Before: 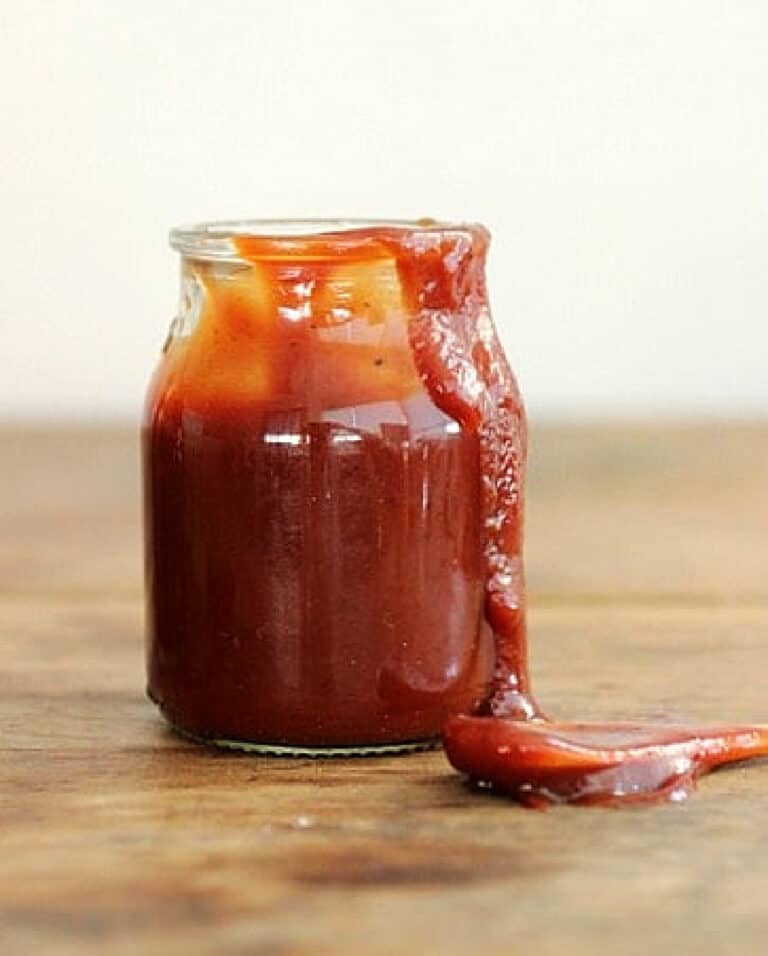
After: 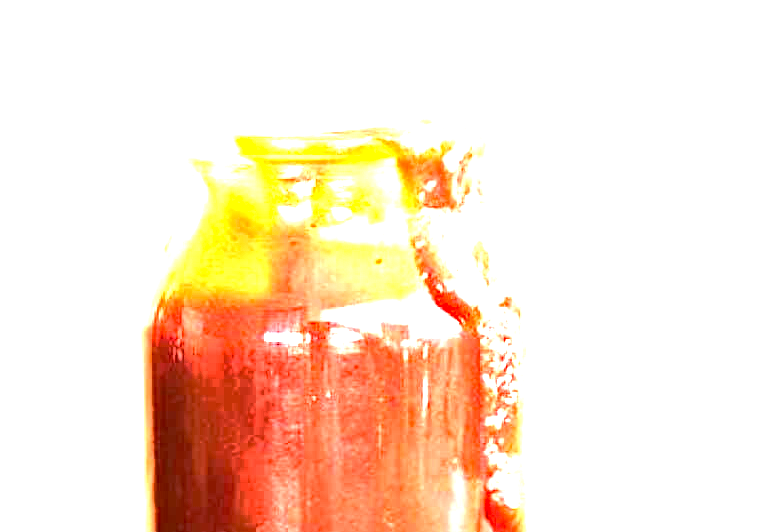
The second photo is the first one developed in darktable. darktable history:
exposure: exposure 3.032 EV, compensate highlight preservation false
crop and rotate: top 10.593%, bottom 33.732%
tone curve: curves: ch0 [(0, 0) (0.003, 0.003) (0.011, 0.011) (0.025, 0.024) (0.044, 0.043) (0.069, 0.067) (0.1, 0.096) (0.136, 0.131) (0.177, 0.171) (0.224, 0.217) (0.277, 0.267) (0.335, 0.324) (0.399, 0.385) (0.468, 0.452) (0.543, 0.632) (0.623, 0.697) (0.709, 0.766) (0.801, 0.839) (0.898, 0.917) (1, 1)]
haze removal: compatibility mode true, adaptive false
tone equalizer: -8 EV 0.001 EV, -7 EV -0.003 EV, -6 EV 0.005 EV, -5 EV -0.046 EV, -4 EV -0.153 EV, -3 EV -0.139 EV, -2 EV 0.224 EV, -1 EV 0.719 EV, +0 EV 0.48 EV, mask exposure compensation -0.497 EV
